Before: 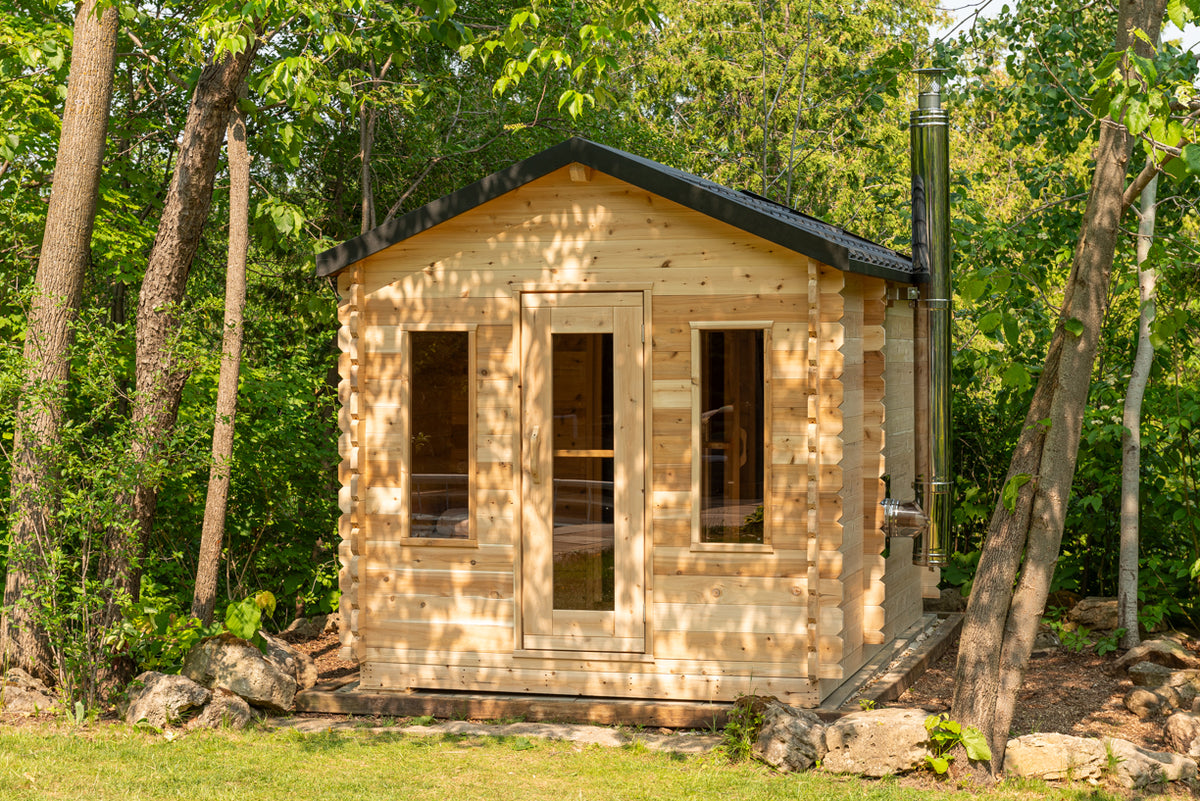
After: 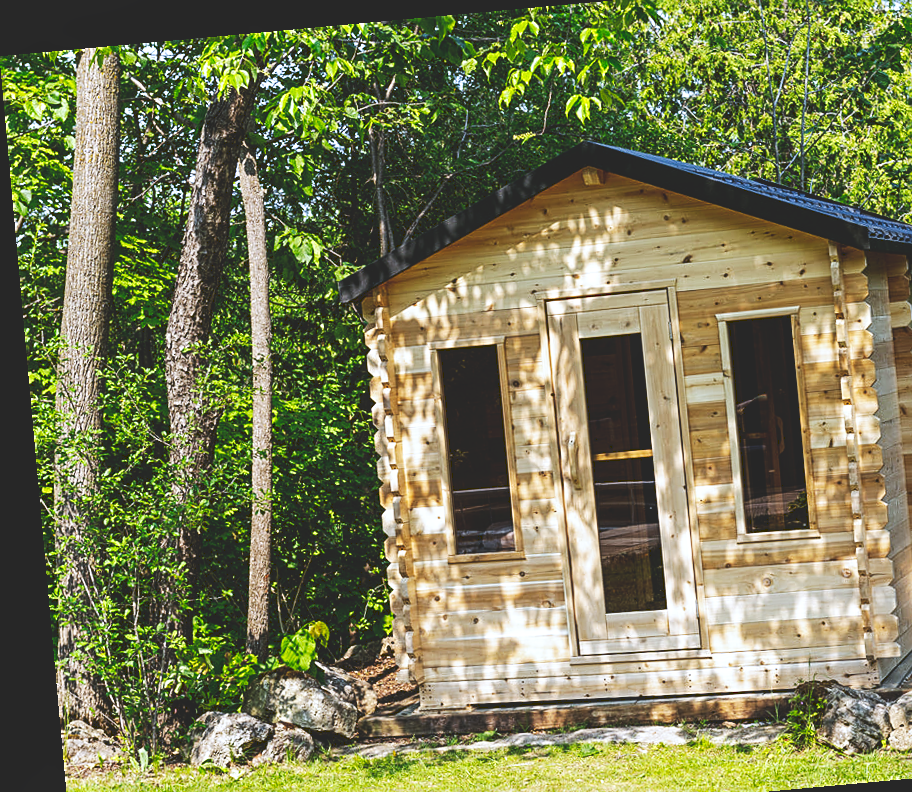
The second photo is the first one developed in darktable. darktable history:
local contrast: highlights 100%, shadows 100%, detail 120%, midtone range 0.2
tone curve: curves: ch0 [(0, 0) (0.003, 0.156) (0.011, 0.156) (0.025, 0.161) (0.044, 0.161) (0.069, 0.161) (0.1, 0.166) (0.136, 0.168) (0.177, 0.179) (0.224, 0.202) (0.277, 0.241) (0.335, 0.296) (0.399, 0.378) (0.468, 0.484) (0.543, 0.604) (0.623, 0.728) (0.709, 0.822) (0.801, 0.918) (0.898, 0.98) (1, 1)], preserve colors none
crop: top 5.803%, right 27.864%, bottom 5.804%
rotate and perspective: rotation -5.2°, automatic cropping off
sharpen: on, module defaults
white balance: red 0.871, blue 1.249
contrast brightness saturation: contrast -0.08, brightness -0.04, saturation -0.11
